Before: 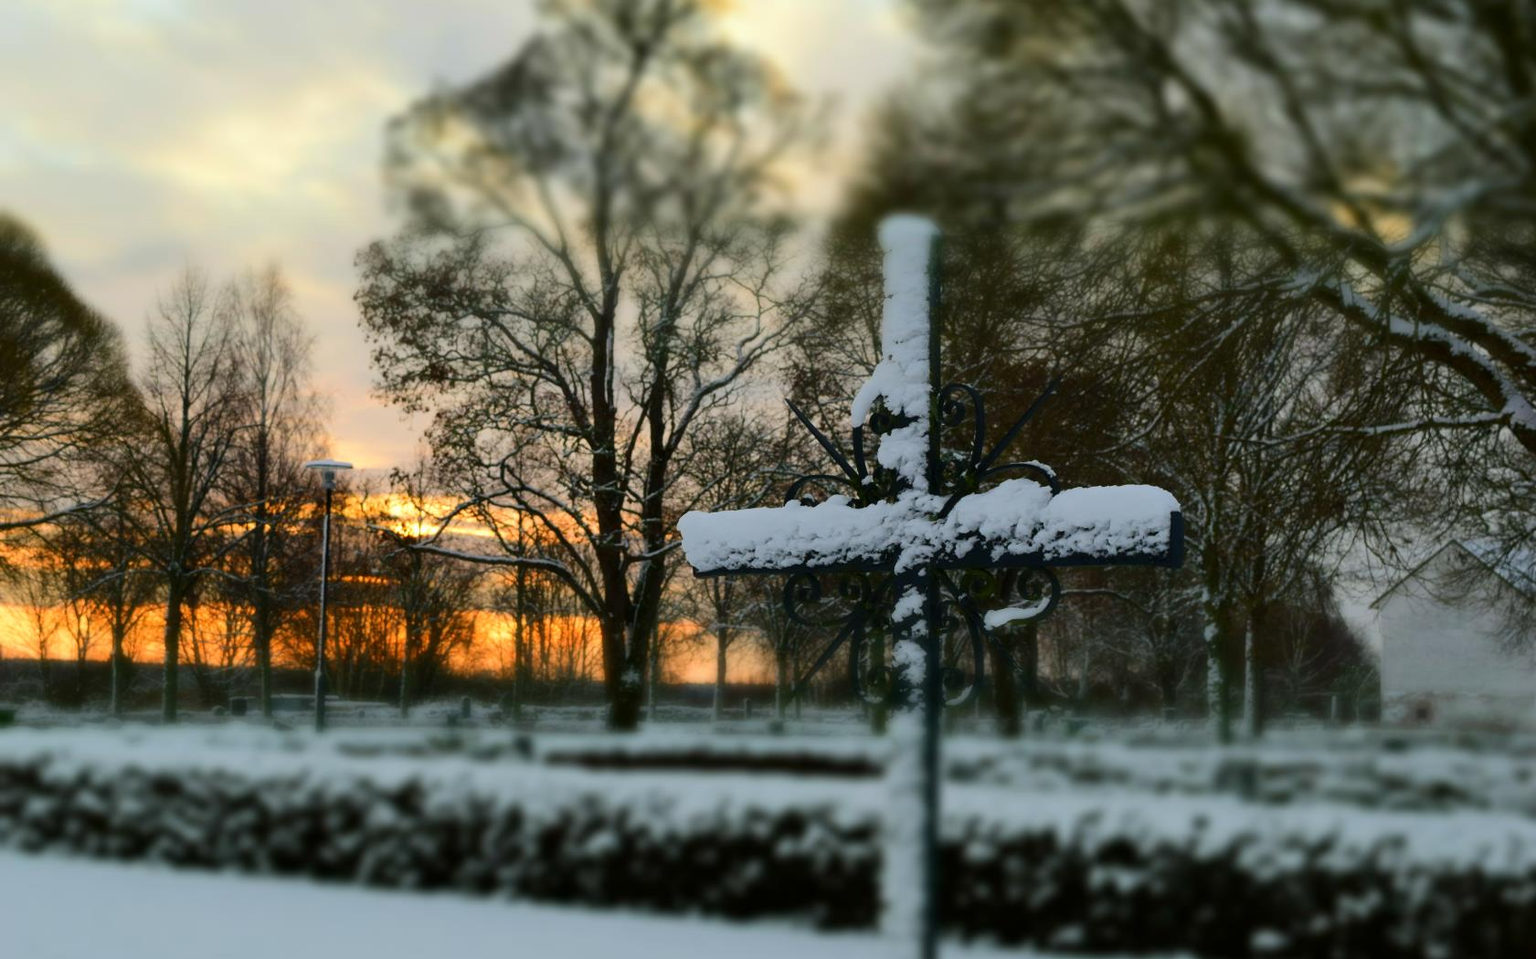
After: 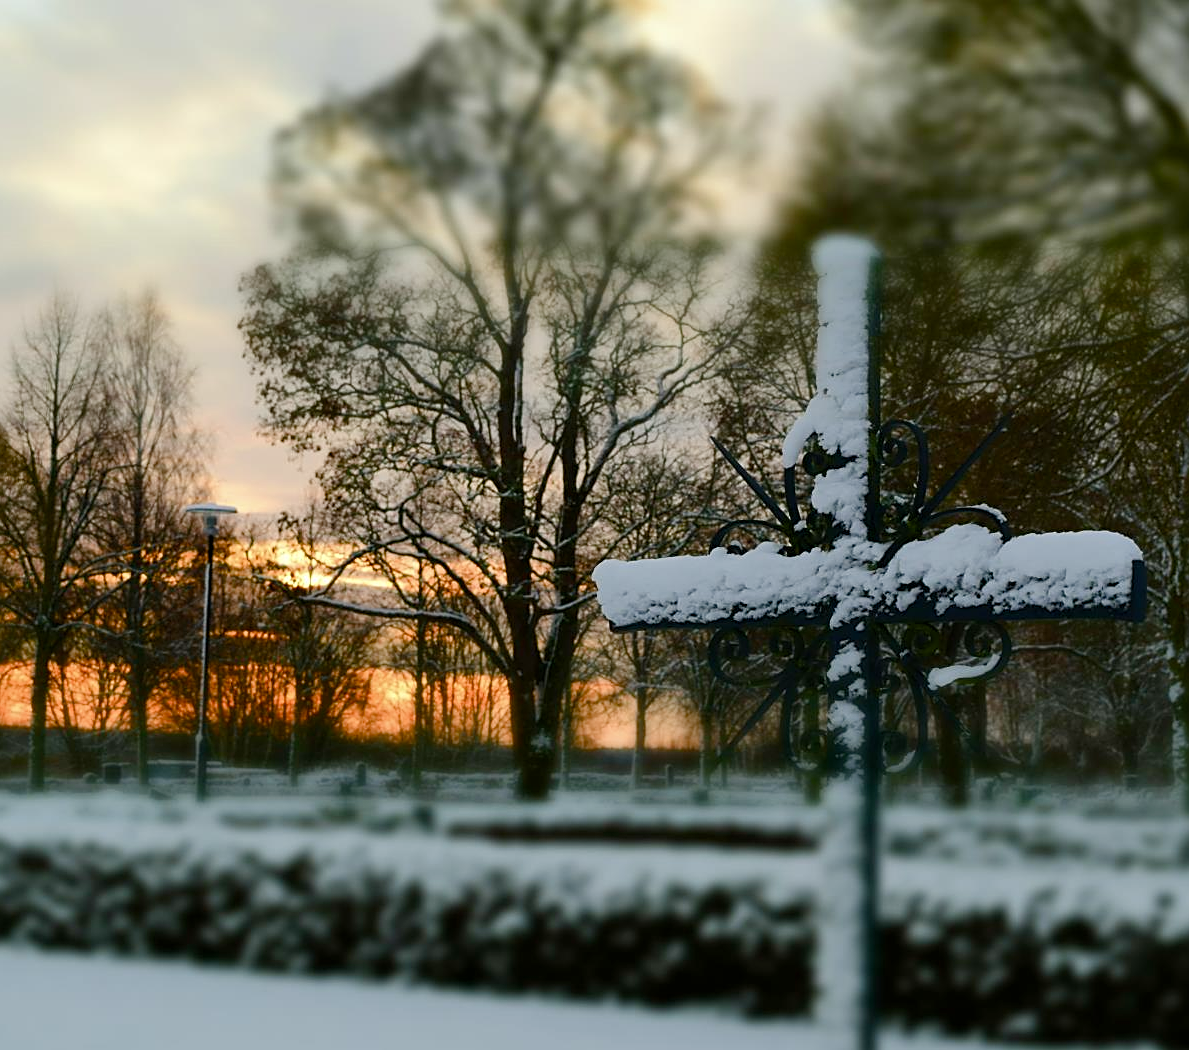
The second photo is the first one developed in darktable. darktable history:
sharpen: on, module defaults
crop and rotate: left 8.951%, right 20.311%
color balance rgb: perceptual saturation grading › global saturation 20%, perceptual saturation grading › highlights -50.293%, perceptual saturation grading › shadows 30.562%, global vibrance 2.394%
